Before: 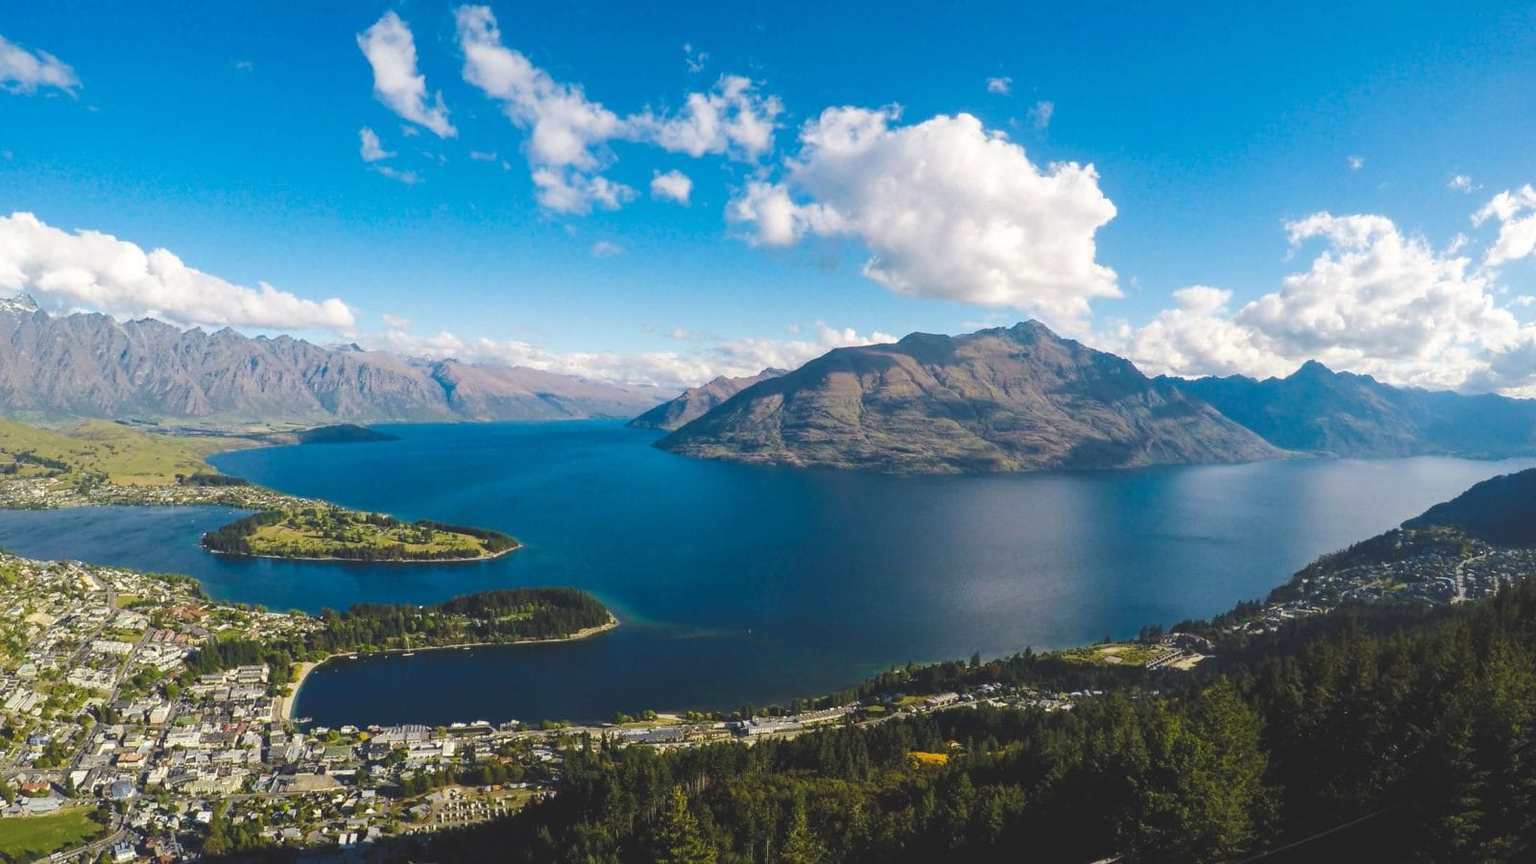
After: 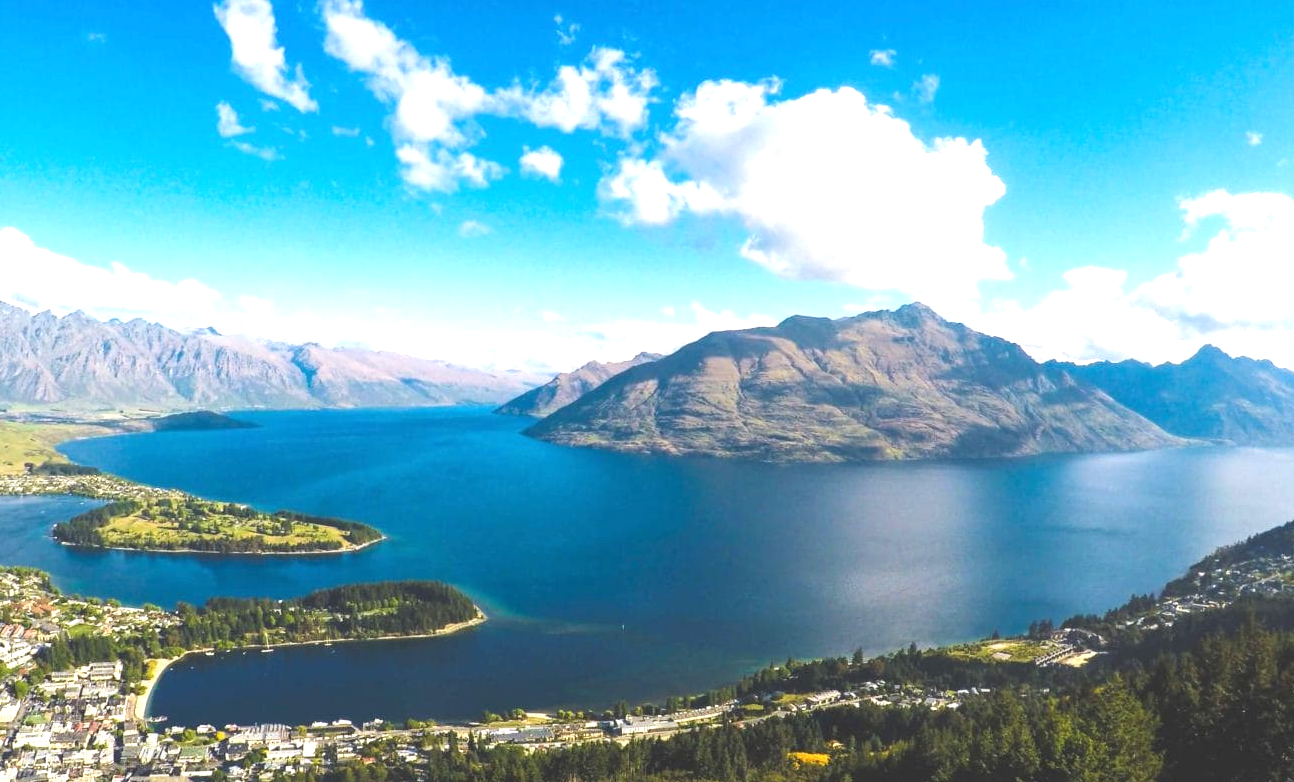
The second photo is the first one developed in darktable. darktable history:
exposure: black level correction 0, exposure 0.953 EV, compensate exposure bias true, compensate highlight preservation false
white balance: emerald 1
crop: left 9.929%, top 3.475%, right 9.188%, bottom 9.529%
